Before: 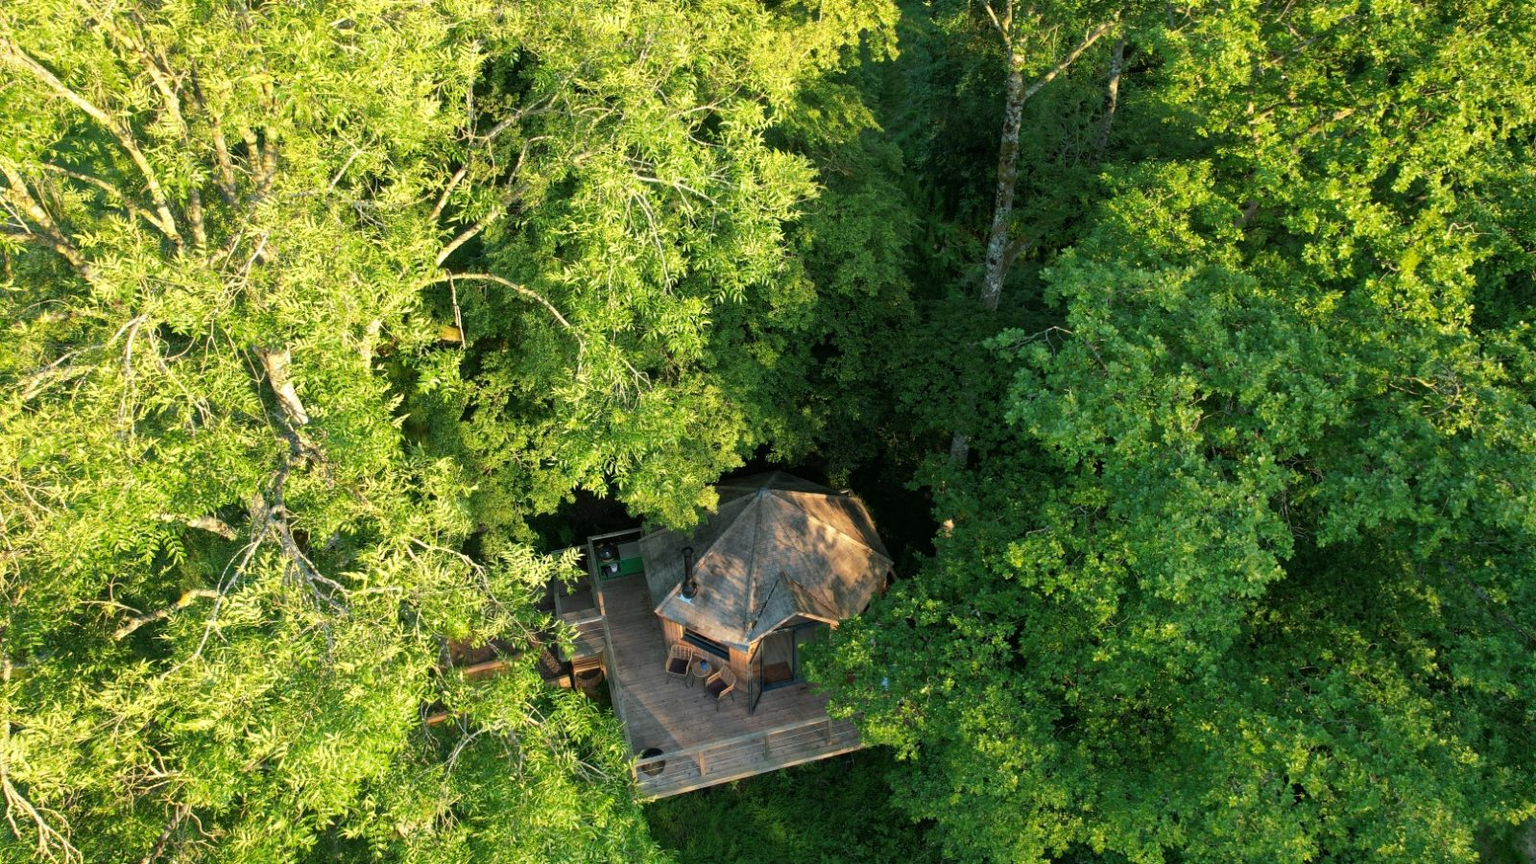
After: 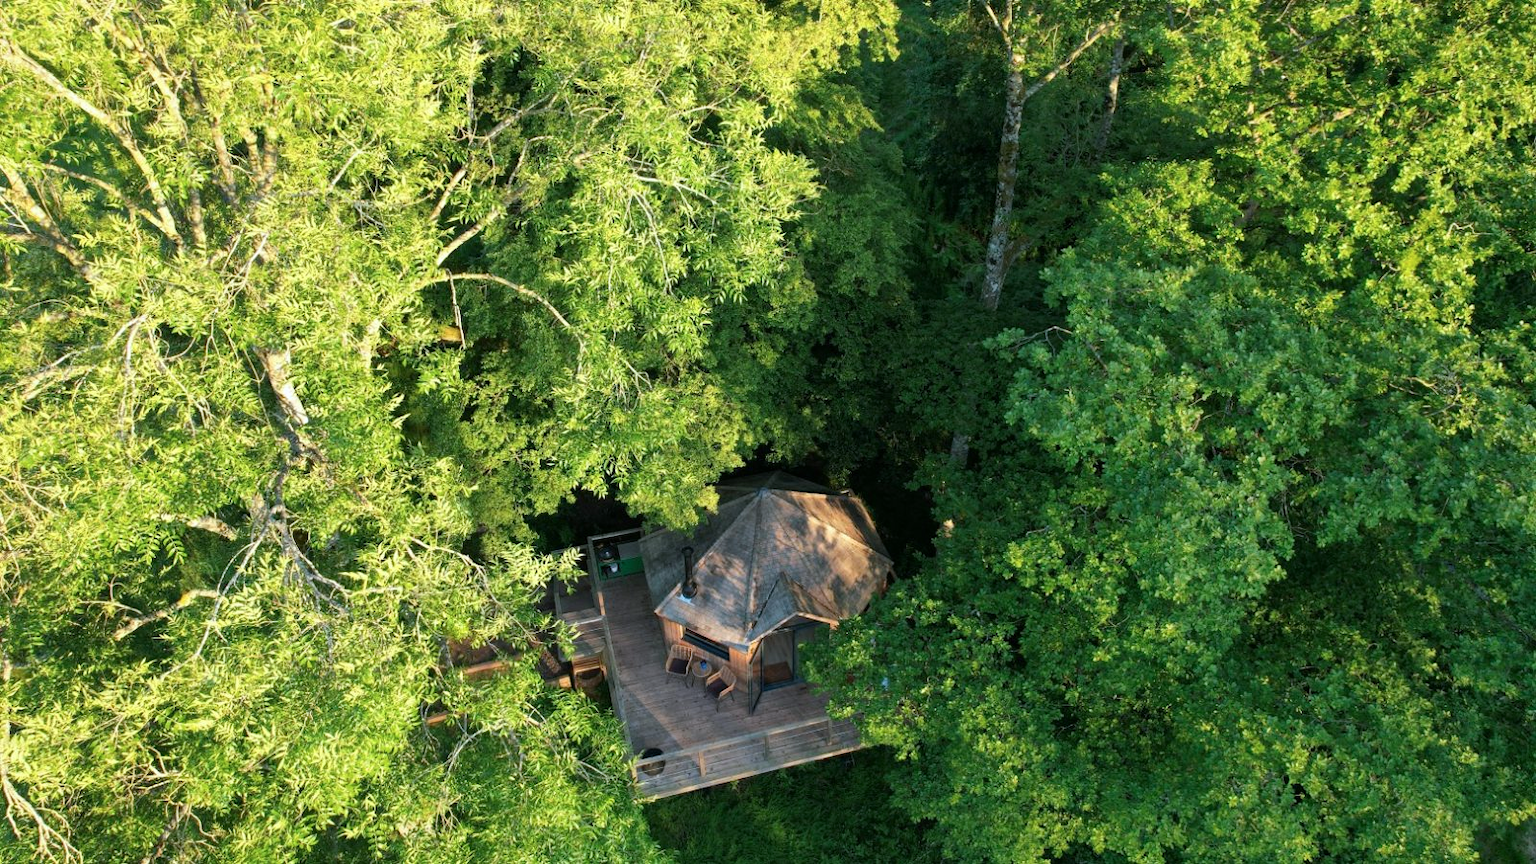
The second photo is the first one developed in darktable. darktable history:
color calibration: gray › normalize channels true, illuminant as shot in camera, x 0.358, y 0.373, temperature 4628.91 K, gamut compression 0.014
contrast brightness saturation: contrast 0.072
